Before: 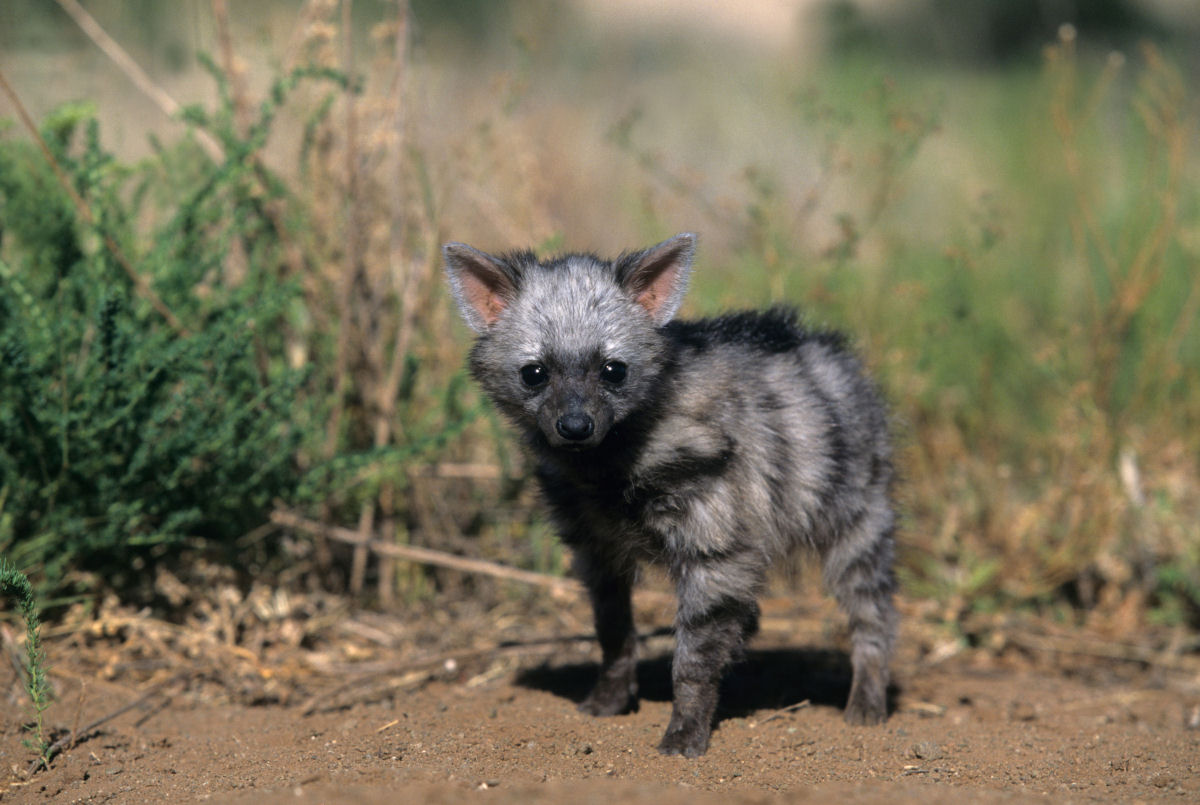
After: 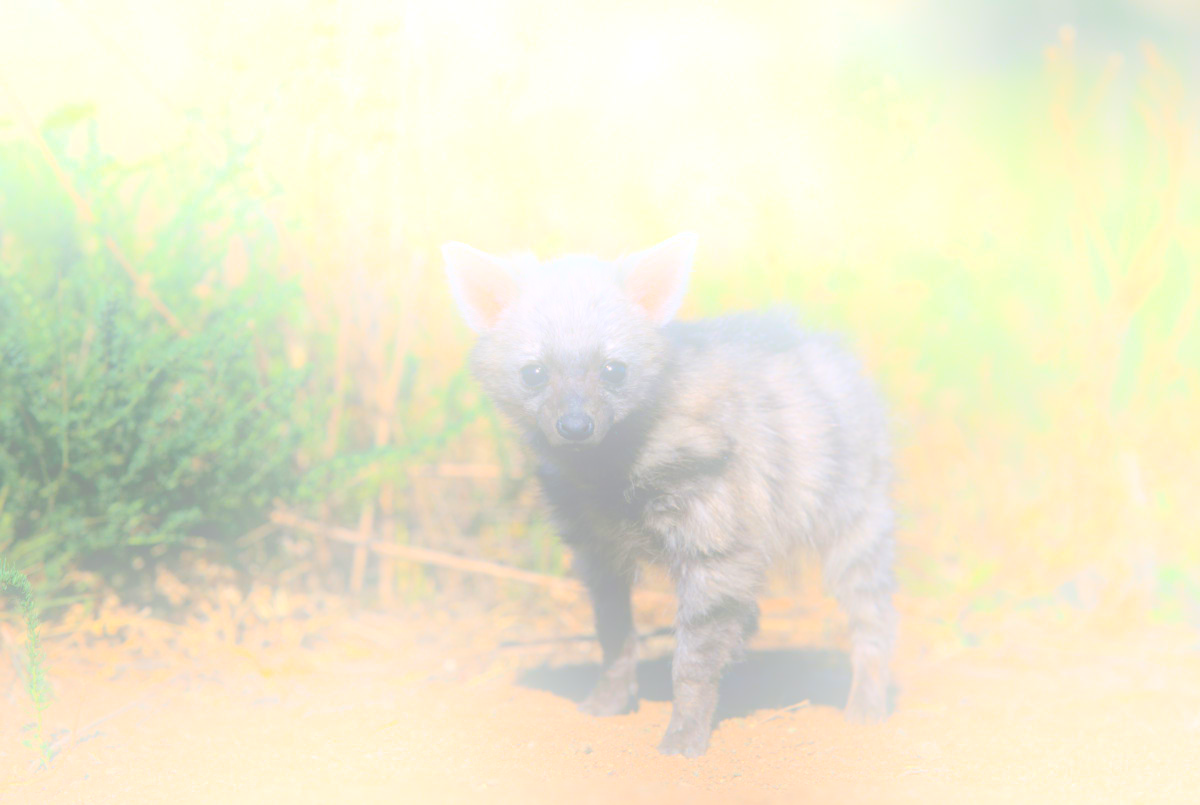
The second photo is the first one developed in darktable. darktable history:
shadows and highlights: on, module defaults
bloom: size 25%, threshold 5%, strength 90%
